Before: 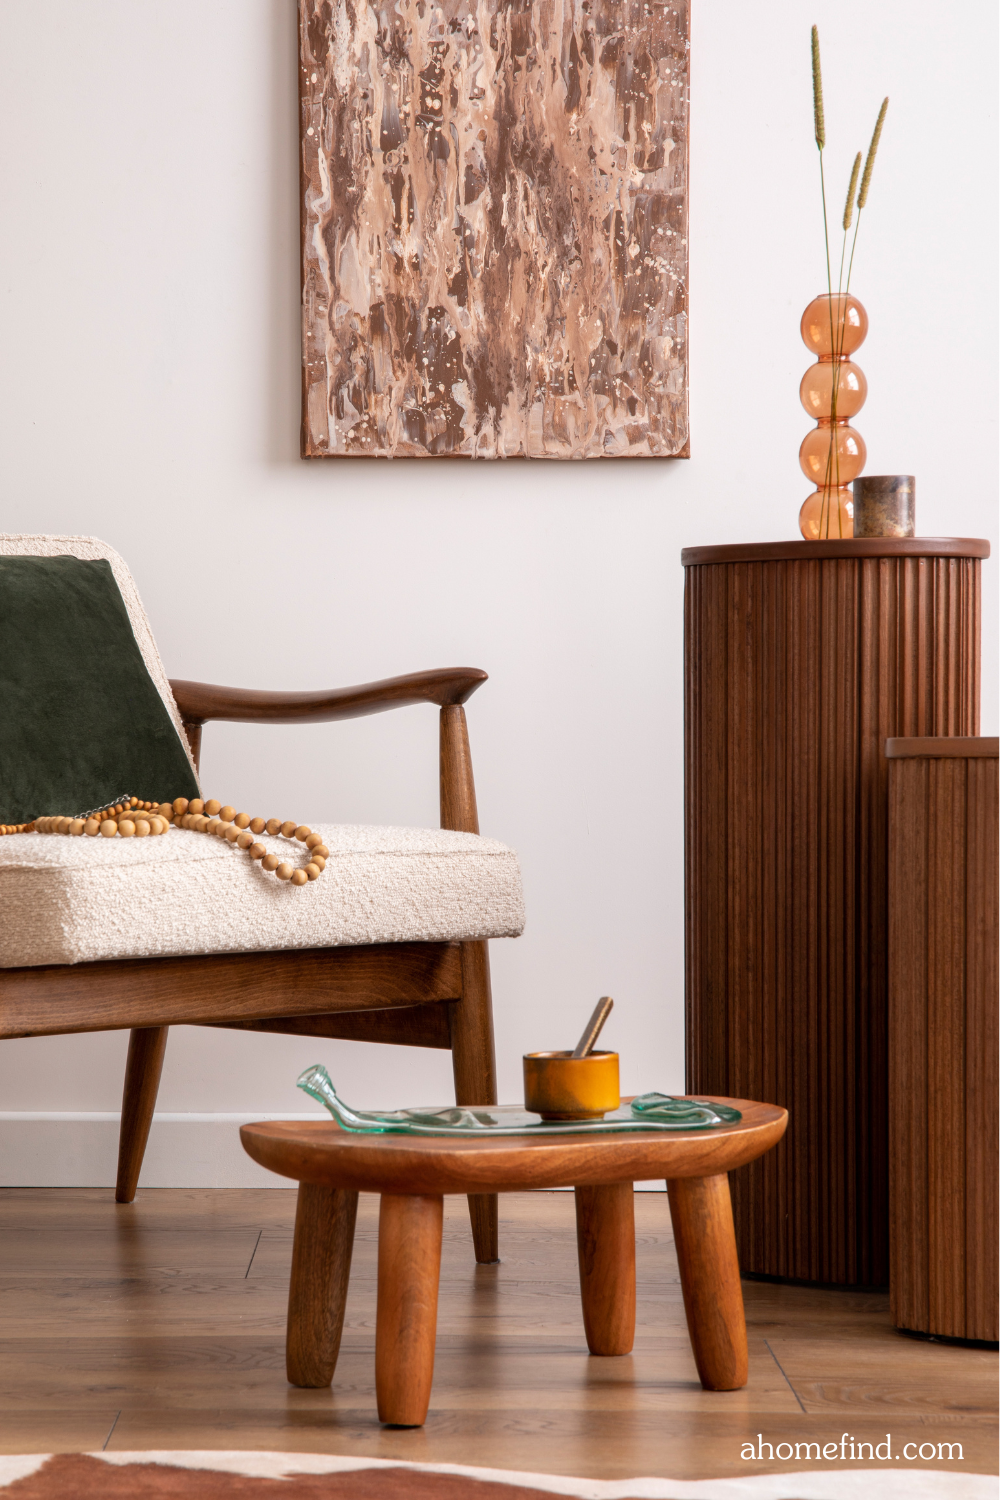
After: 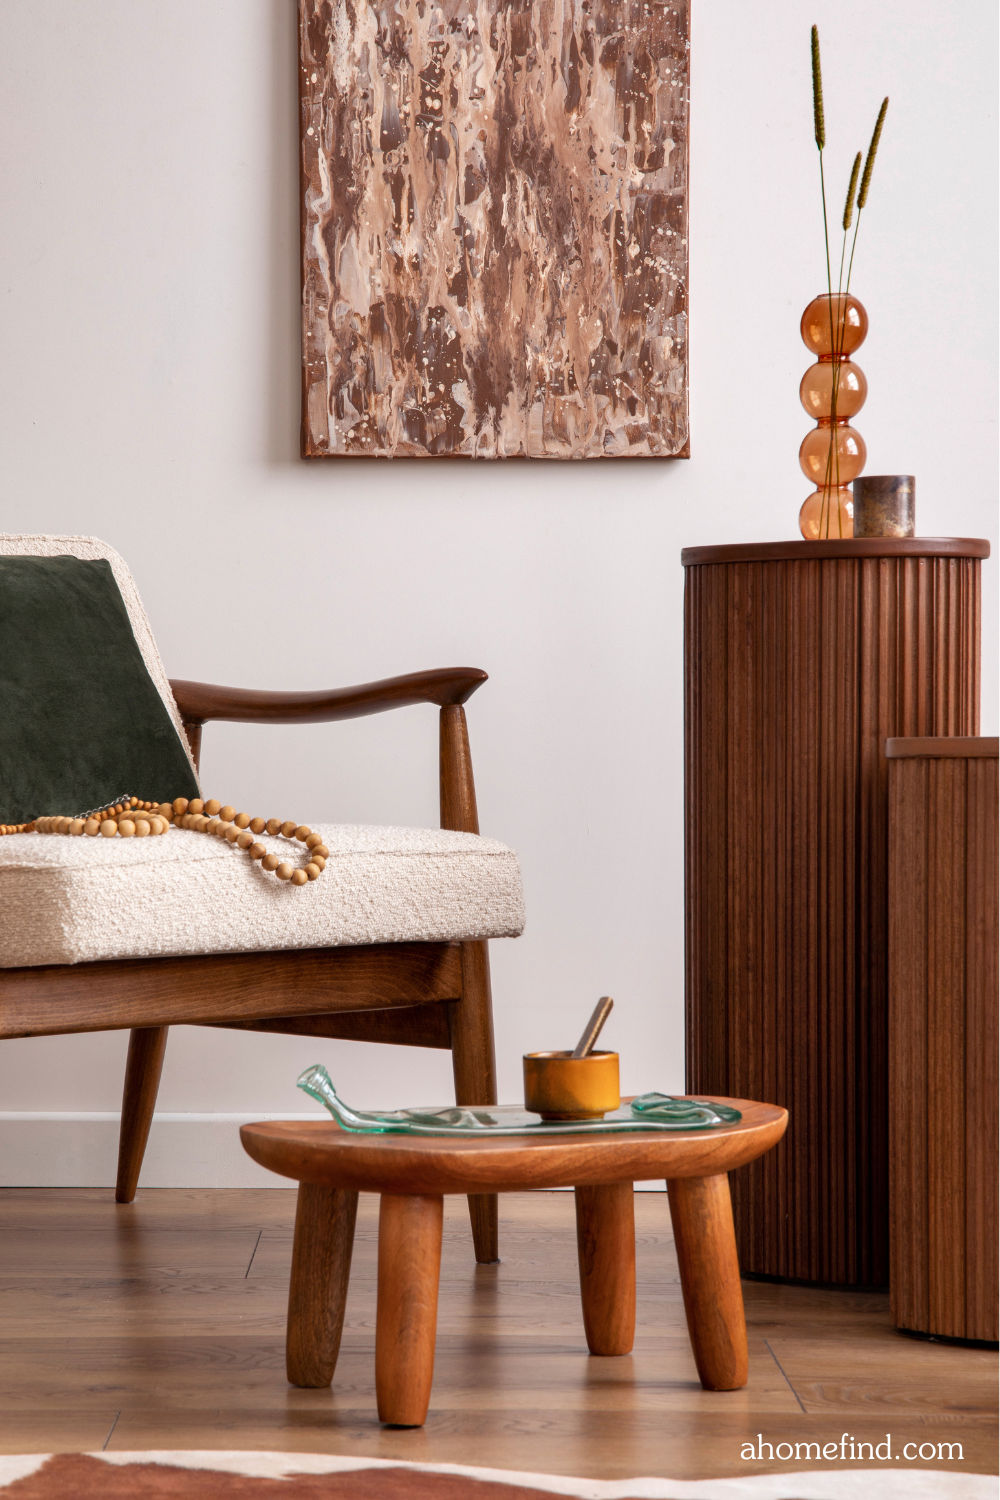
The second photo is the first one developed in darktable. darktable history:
color balance rgb: shadows lift › chroma 3.133%, shadows lift › hue 279.37°, perceptual saturation grading › global saturation -1.962%, perceptual saturation grading › highlights -8.17%, perceptual saturation grading › mid-tones 8.125%, perceptual saturation grading › shadows 3.348%, global vibrance 9.496%
shadows and highlights: highlights color adjustment 72.77%, low approximation 0.01, soften with gaussian
